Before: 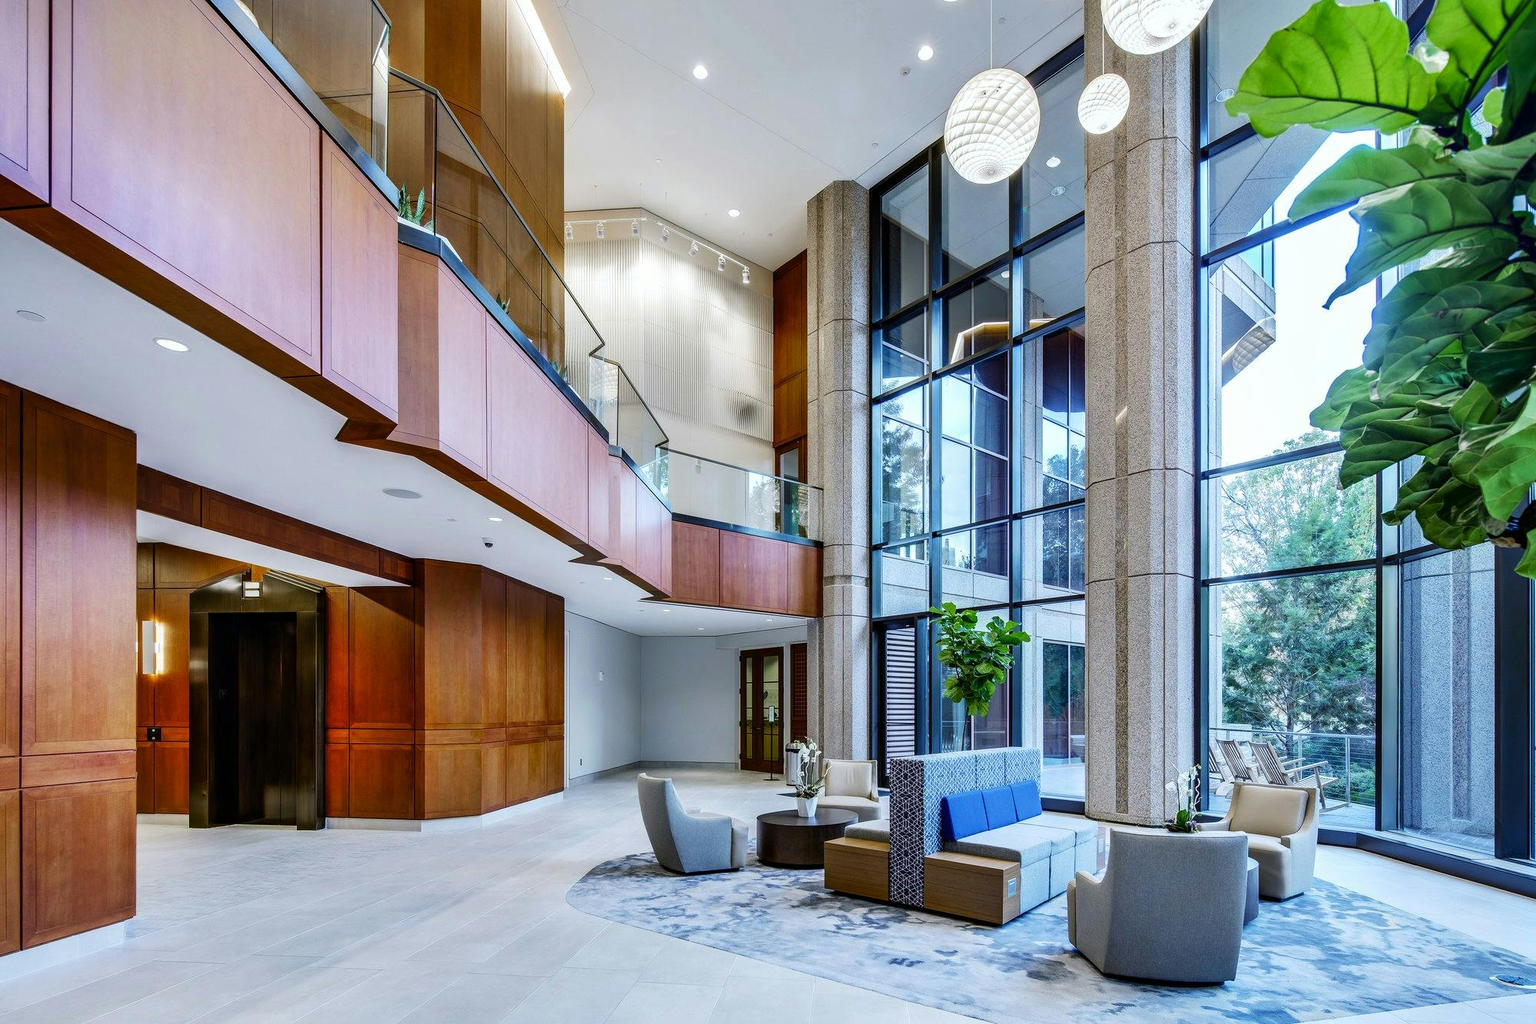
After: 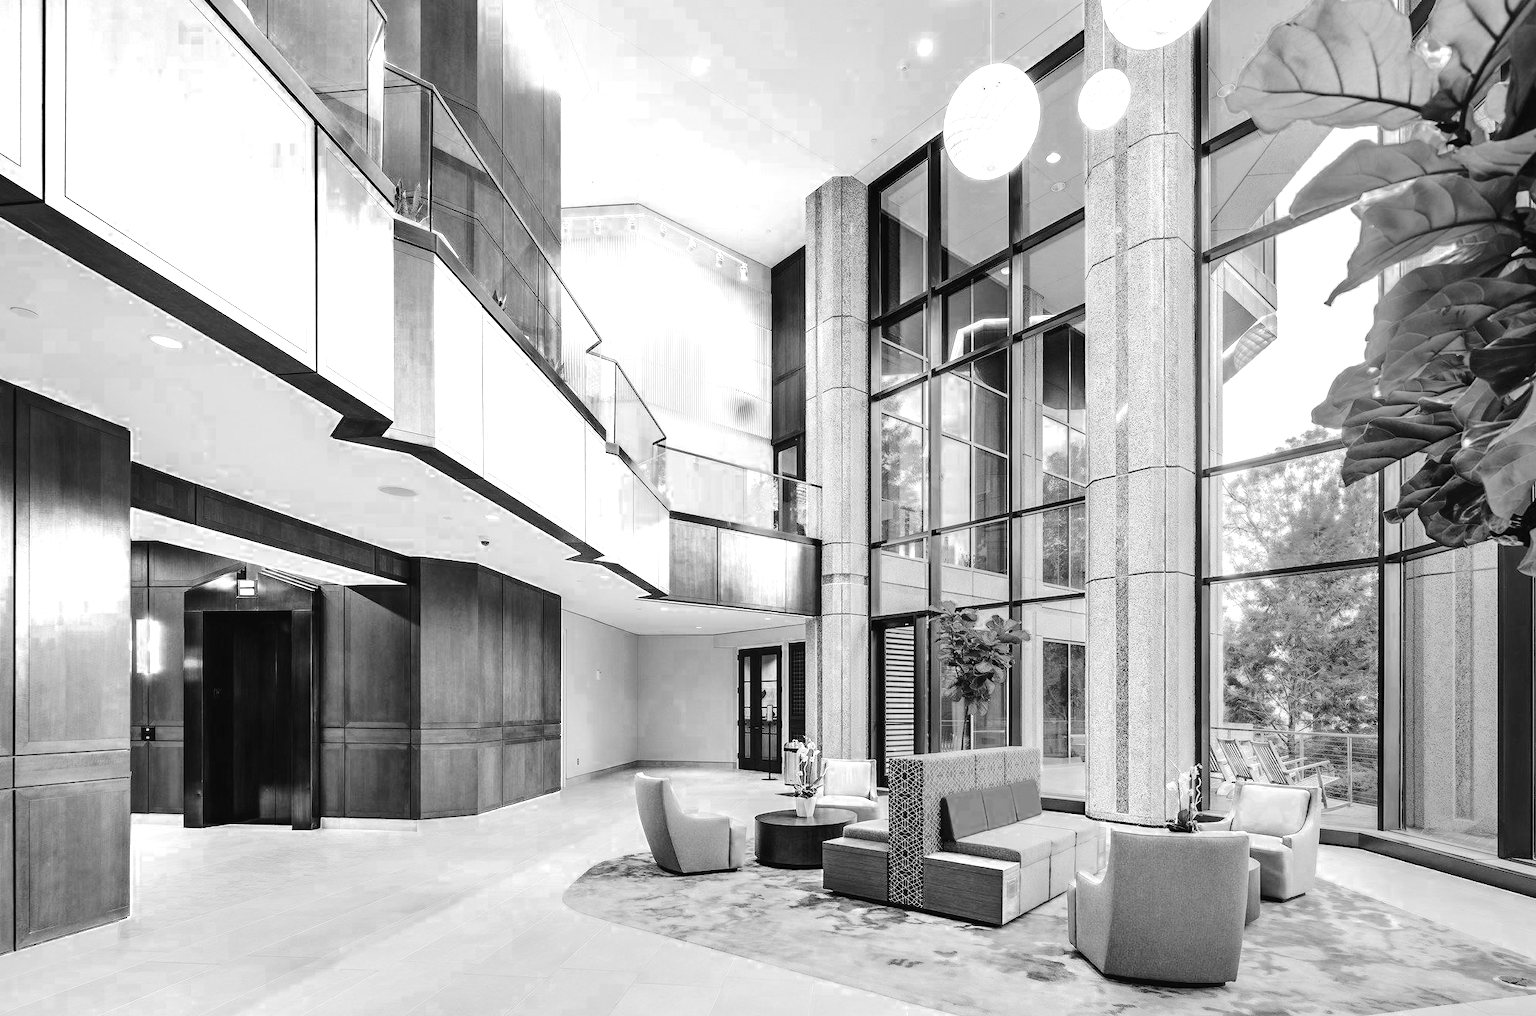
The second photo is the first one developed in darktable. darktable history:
tone curve: curves: ch0 [(0, 0.023) (0.103, 0.087) (0.295, 0.297) (0.445, 0.531) (0.553, 0.665) (0.735, 0.843) (0.994, 1)]; ch1 [(0, 0) (0.427, 0.346) (0.456, 0.426) (0.484, 0.483) (0.509, 0.514) (0.535, 0.56) (0.581, 0.632) (0.646, 0.715) (1, 1)]; ch2 [(0, 0) (0.369, 0.388) (0.449, 0.431) (0.501, 0.495) (0.533, 0.518) (0.572, 0.612) (0.677, 0.752) (1, 1)], color space Lab, independent channels, preserve colors none
color zones: curves: ch0 [(0.002, 0.593) (0.143, 0.417) (0.285, 0.541) (0.455, 0.289) (0.608, 0.327) (0.727, 0.283) (0.869, 0.571) (1, 0.603)]; ch1 [(0, 0) (0.143, 0) (0.286, 0) (0.429, 0) (0.571, 0) (0.714, 0) (0.857, 0)]
exposure: black level correction 0, exposure 0.899 EV, compensate exposure bias true, compensate highlight preservation false
crop: left 0.455%, top 0.599%, right 0.156%, bottom 0.718%
